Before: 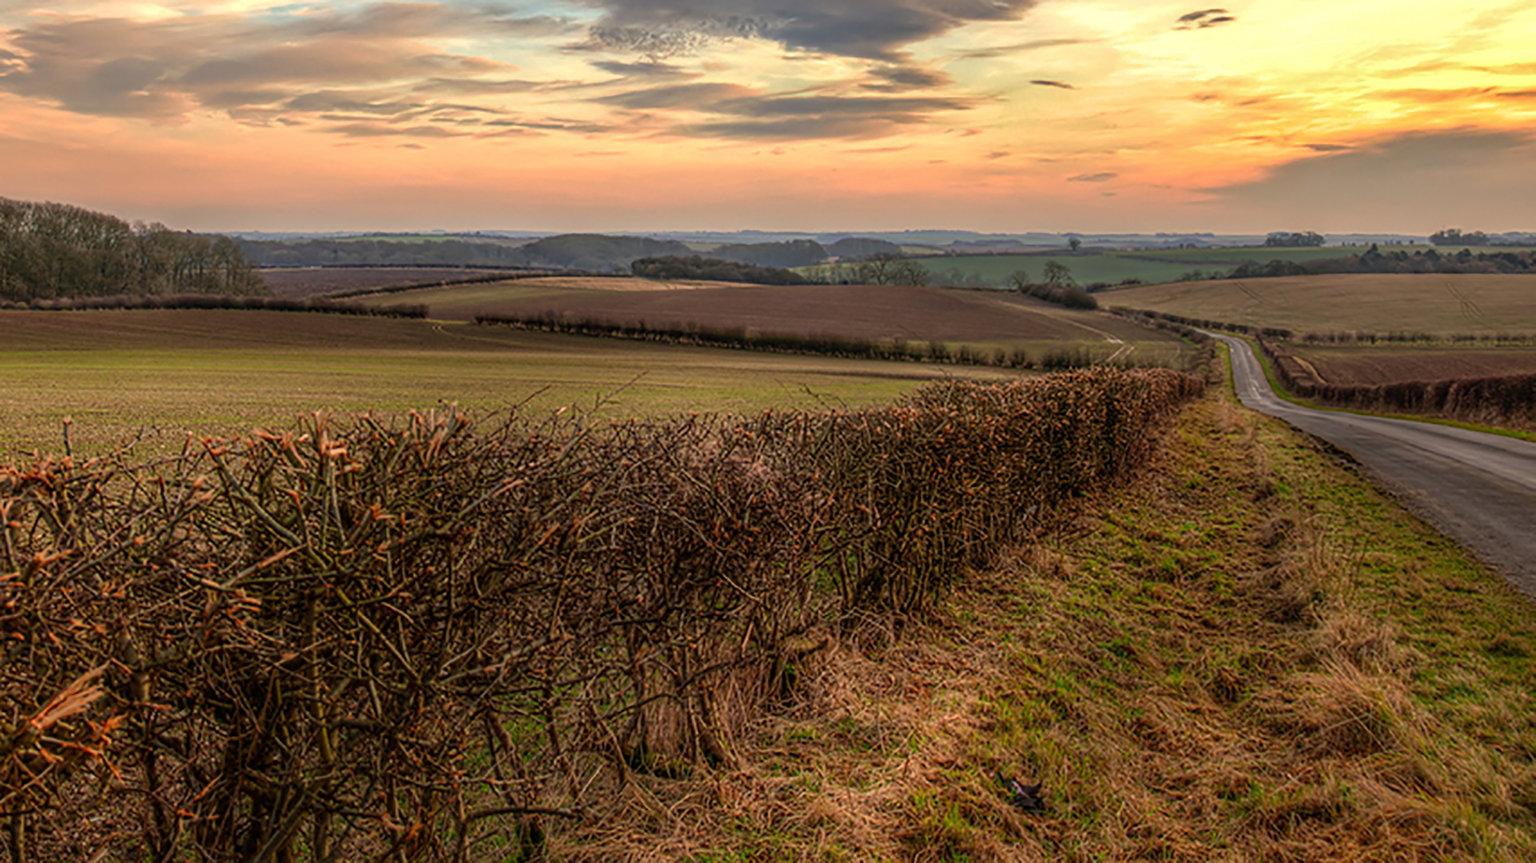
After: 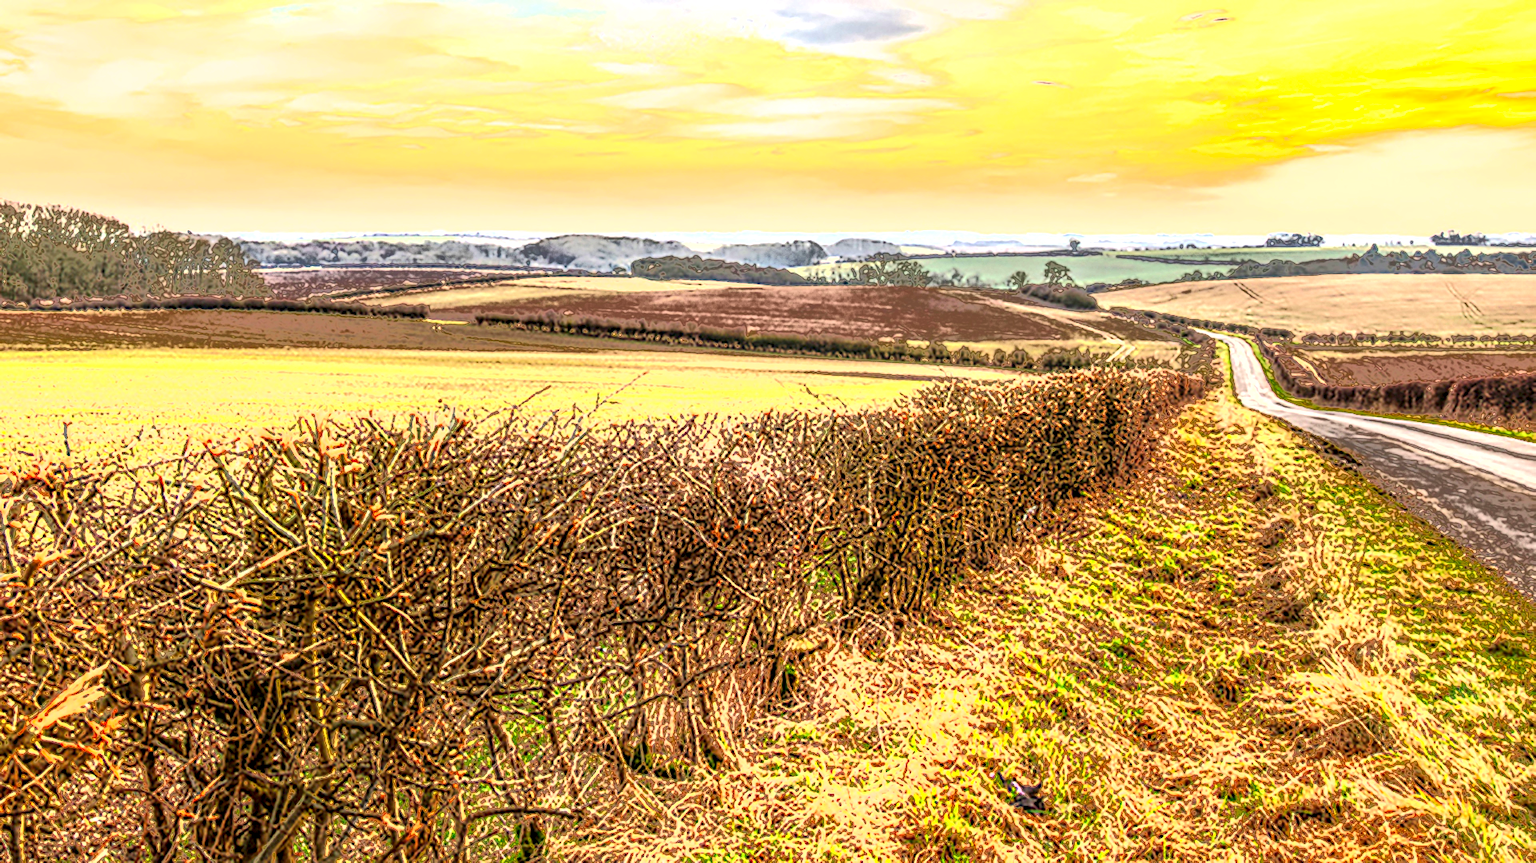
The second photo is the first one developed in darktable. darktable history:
local contrast: highlights 61%, detail 143%, midtone range 0.428
exposure: black level correction 0.001, exposure 2.607 EV, compensate exposure bias true, compensate highlight preservation false
fill light: exposure -0.73 EV, center 0.69, width 2.2
